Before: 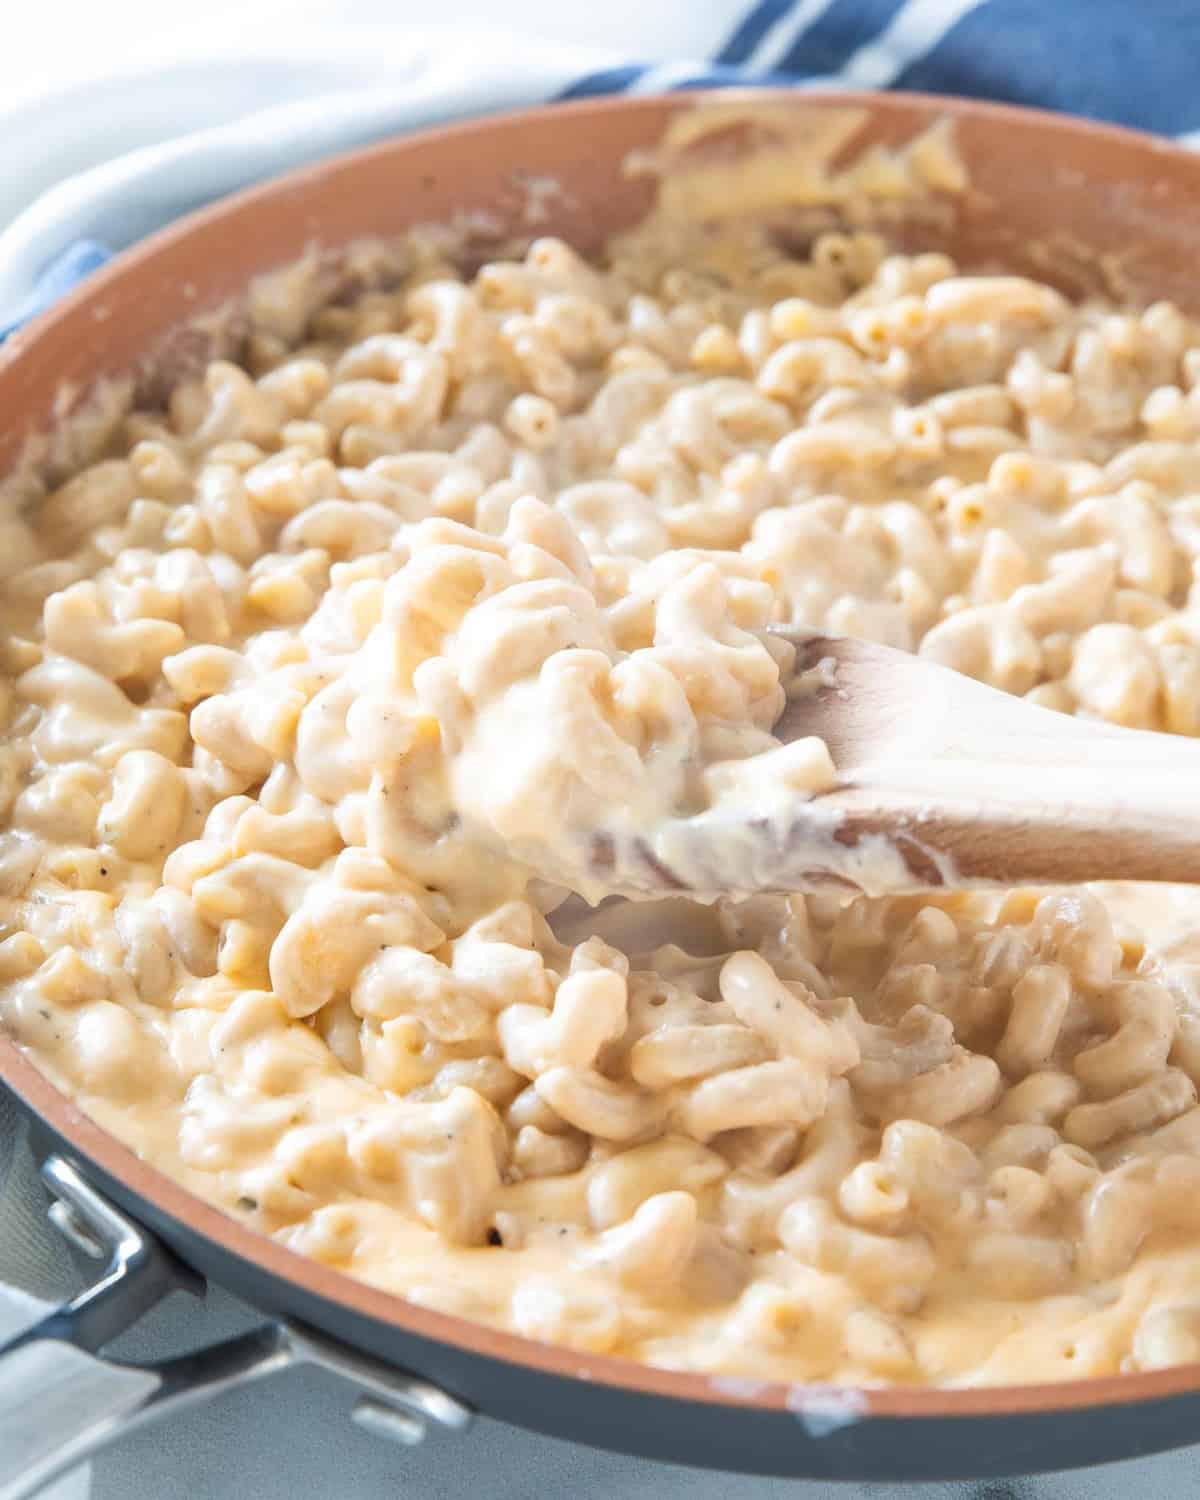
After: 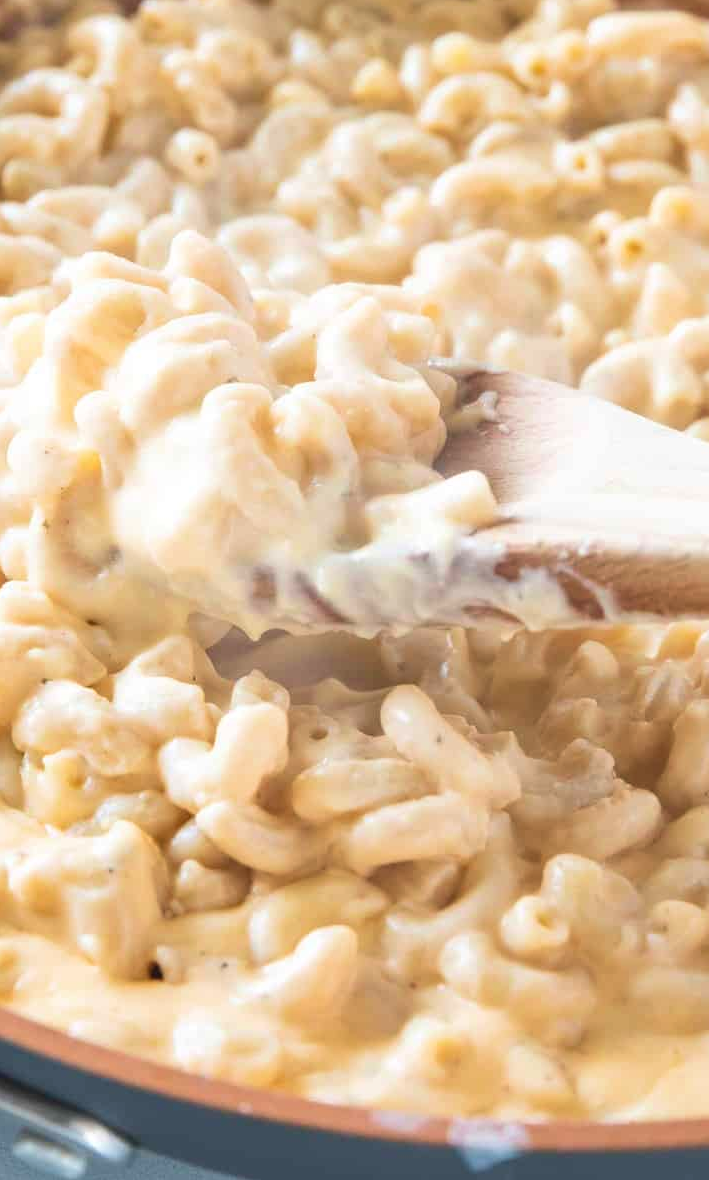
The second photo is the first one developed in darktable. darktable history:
crop and rotate: left 28.256%, top 17.734%, right 12.656%, bottom 3.573%
velvia: on, module defaults
